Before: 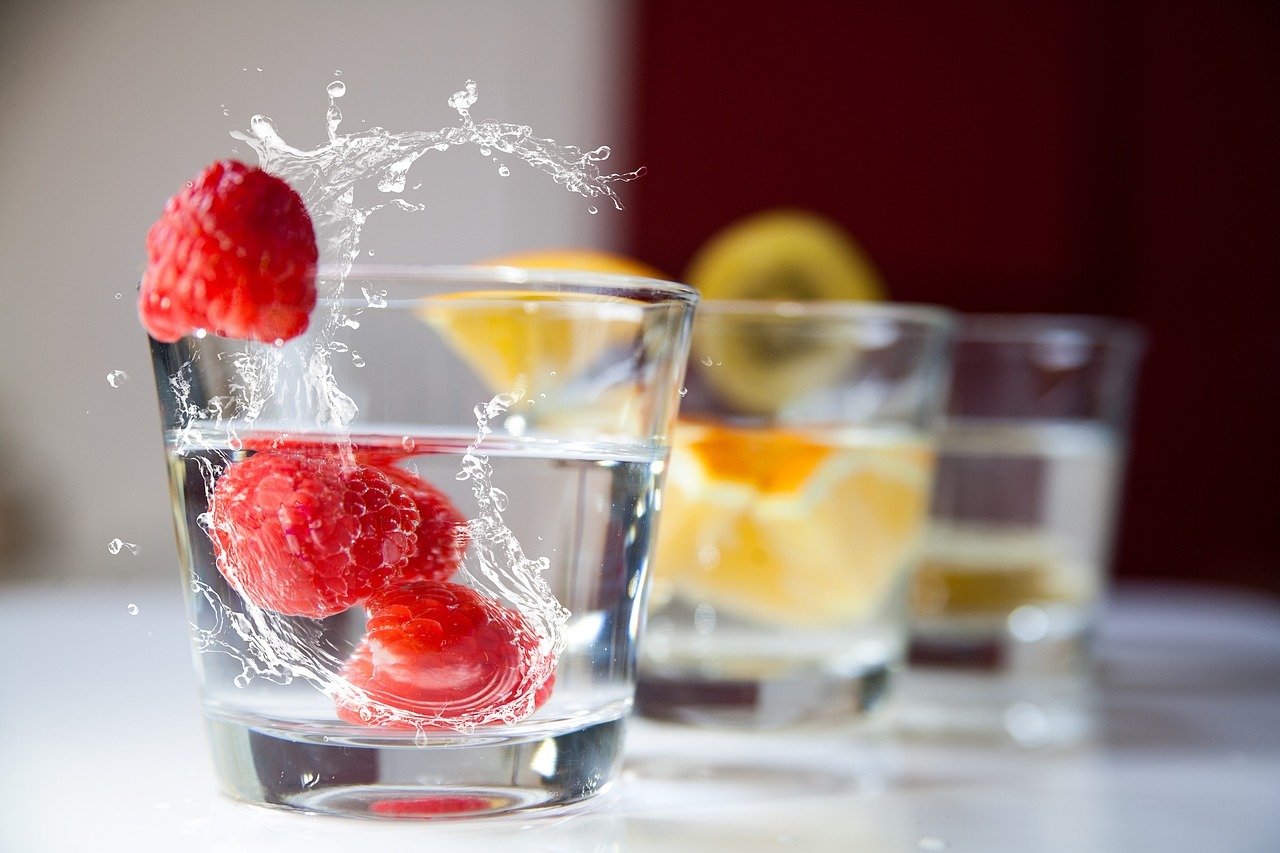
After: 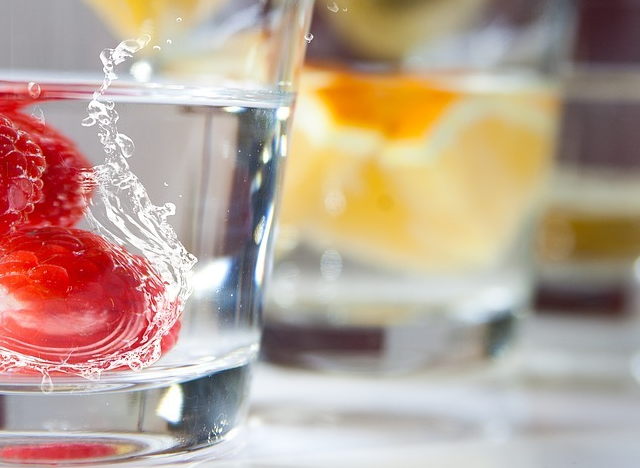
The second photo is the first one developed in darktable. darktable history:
crop: left 29.227%, top 41.573%, right 20.763%, bottom 3.477%
